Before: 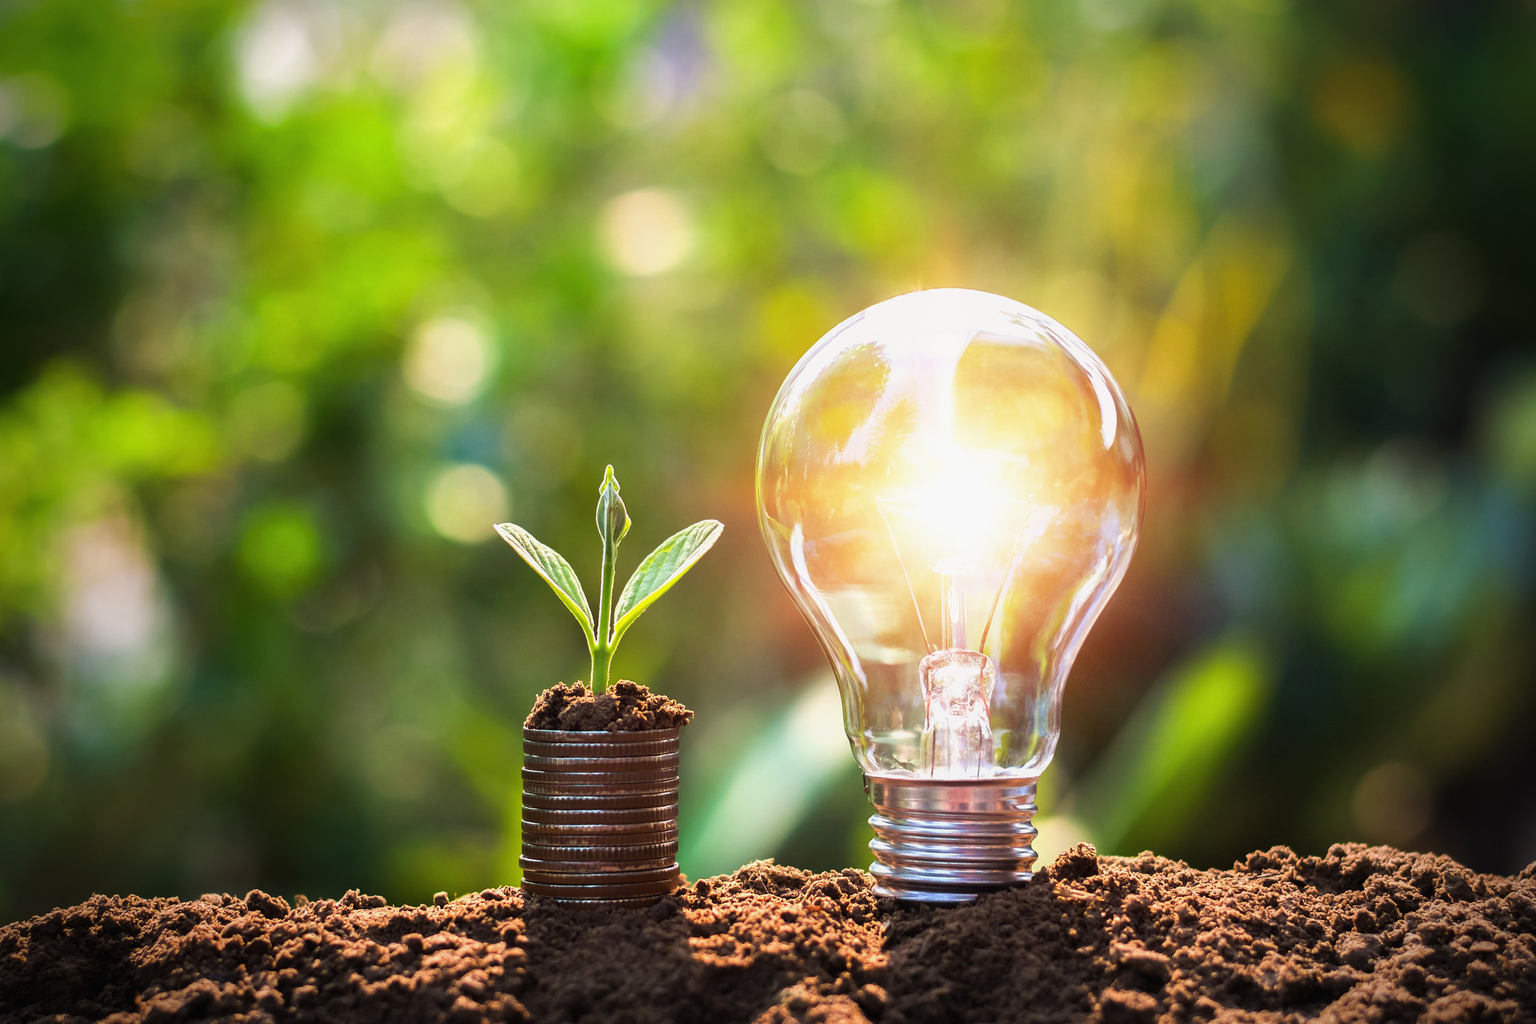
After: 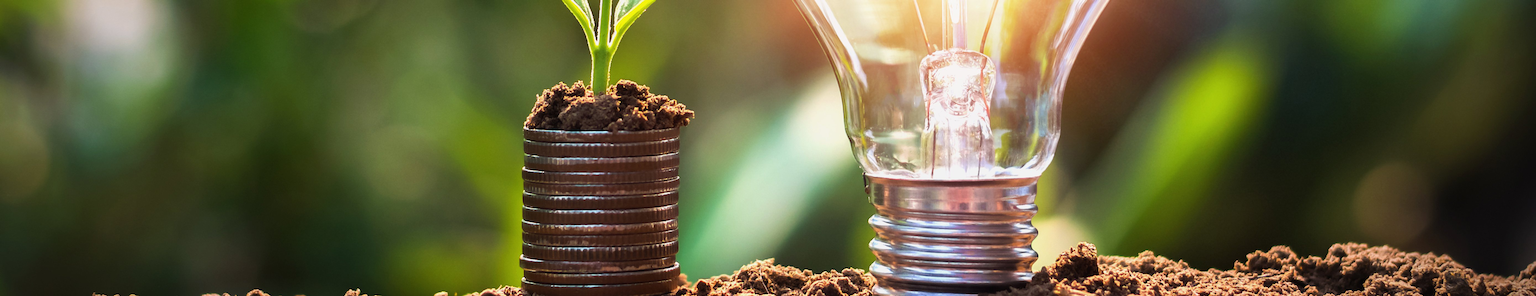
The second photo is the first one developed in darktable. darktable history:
crop and rotate: top 58.636%, bottom 12.408%
